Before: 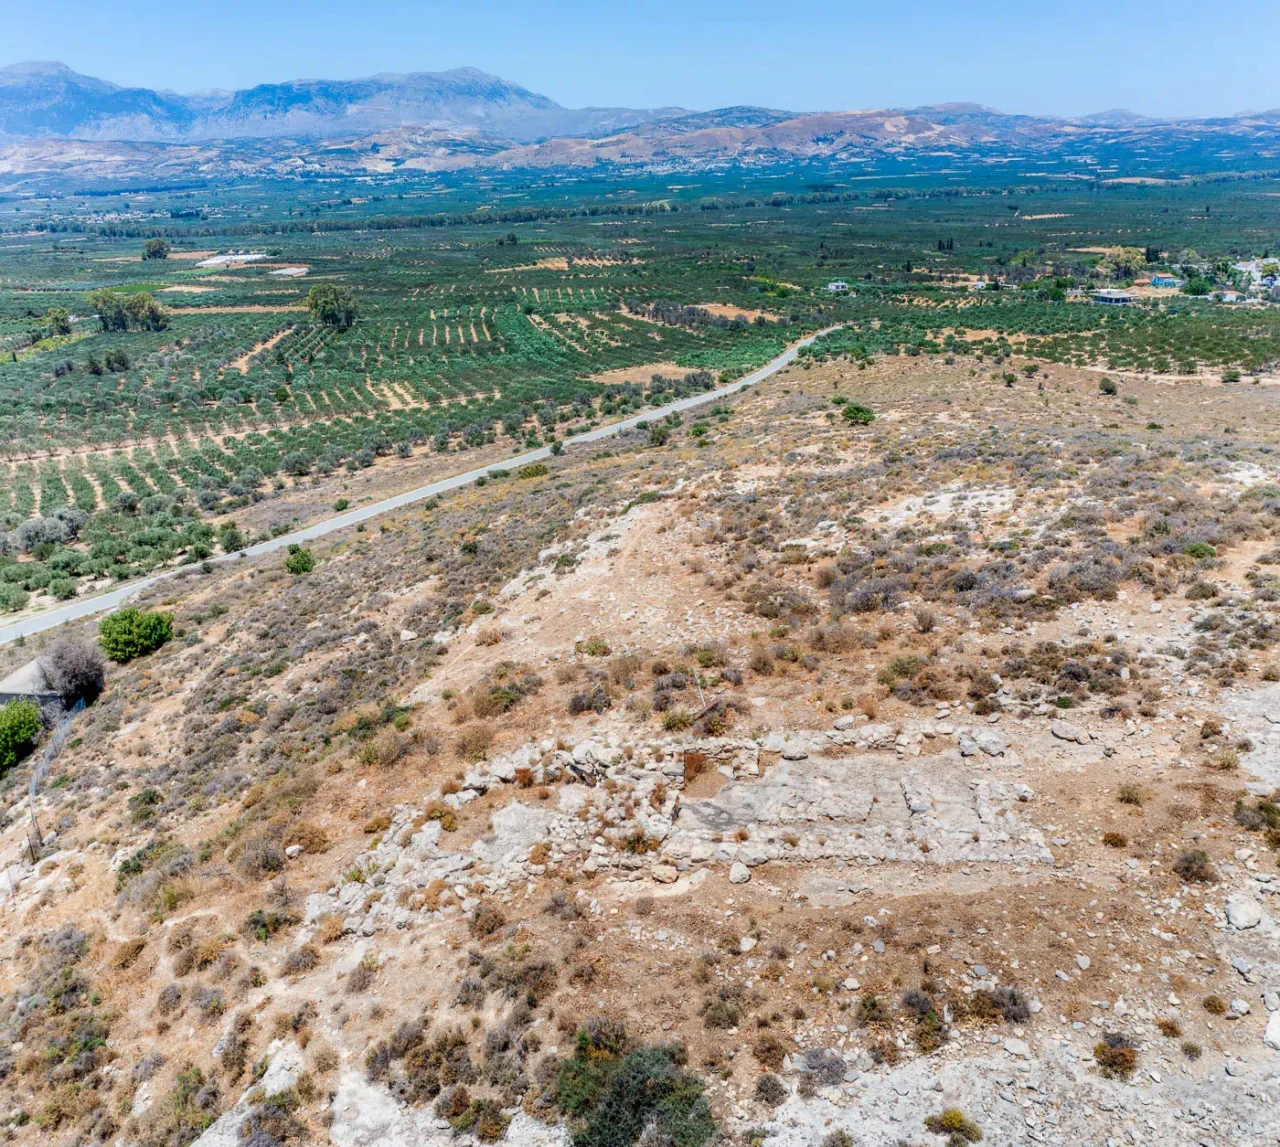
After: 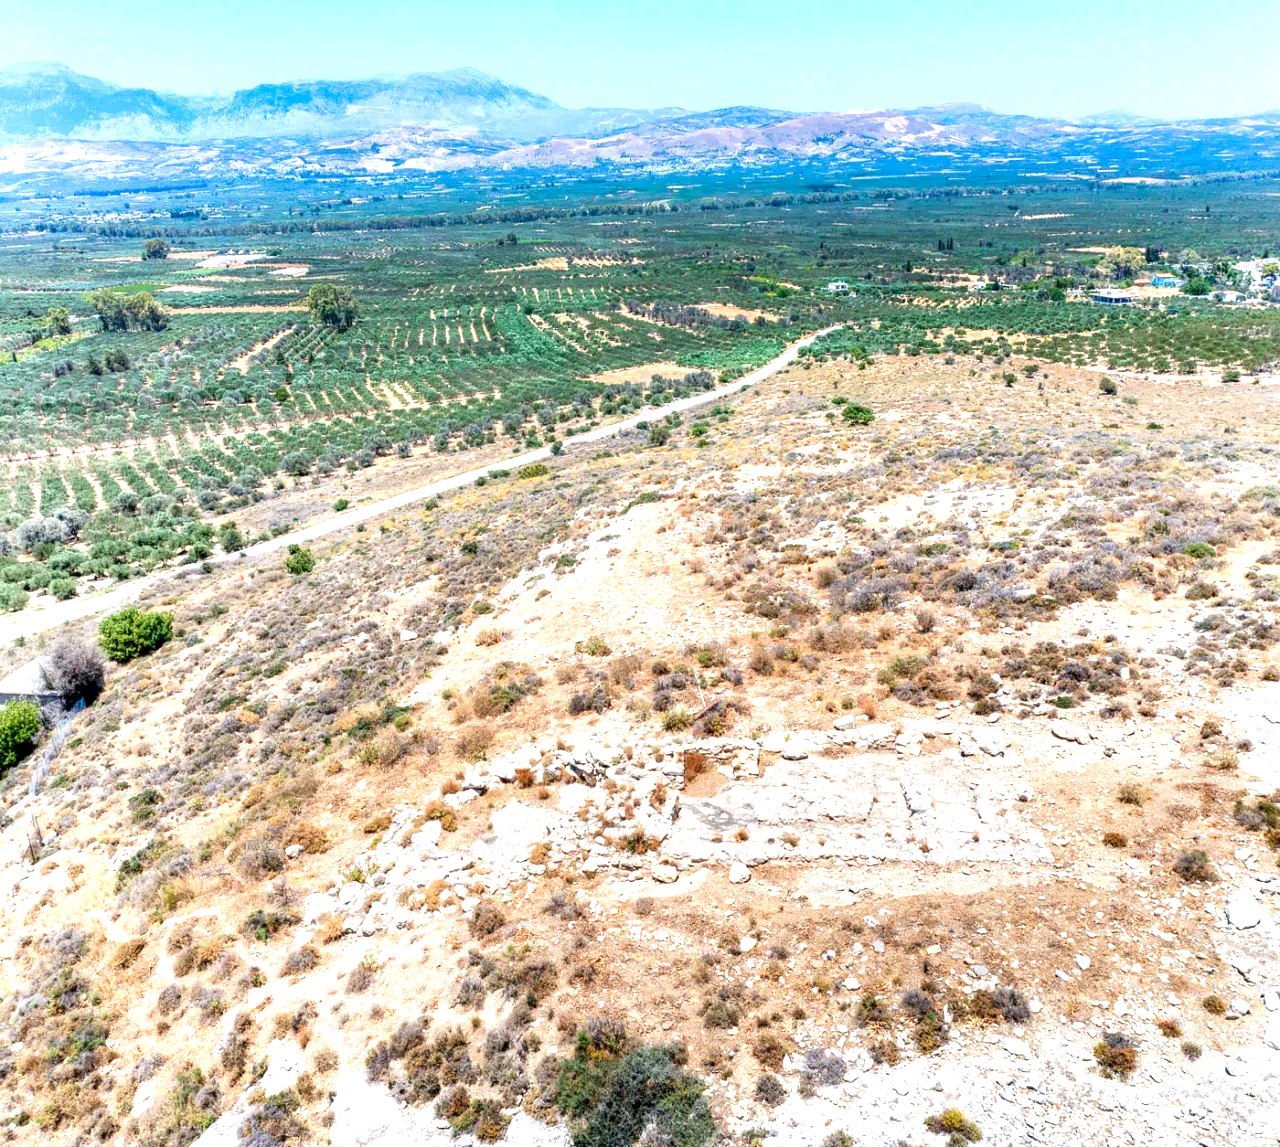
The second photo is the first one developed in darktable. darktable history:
local contrast: mode bilateral grid, contrast 10, coarseness 24, detail 115%, midtone range 0.2
exposure: black level correction 0.002, exposure 1 EV, compensate highlight preservation false
